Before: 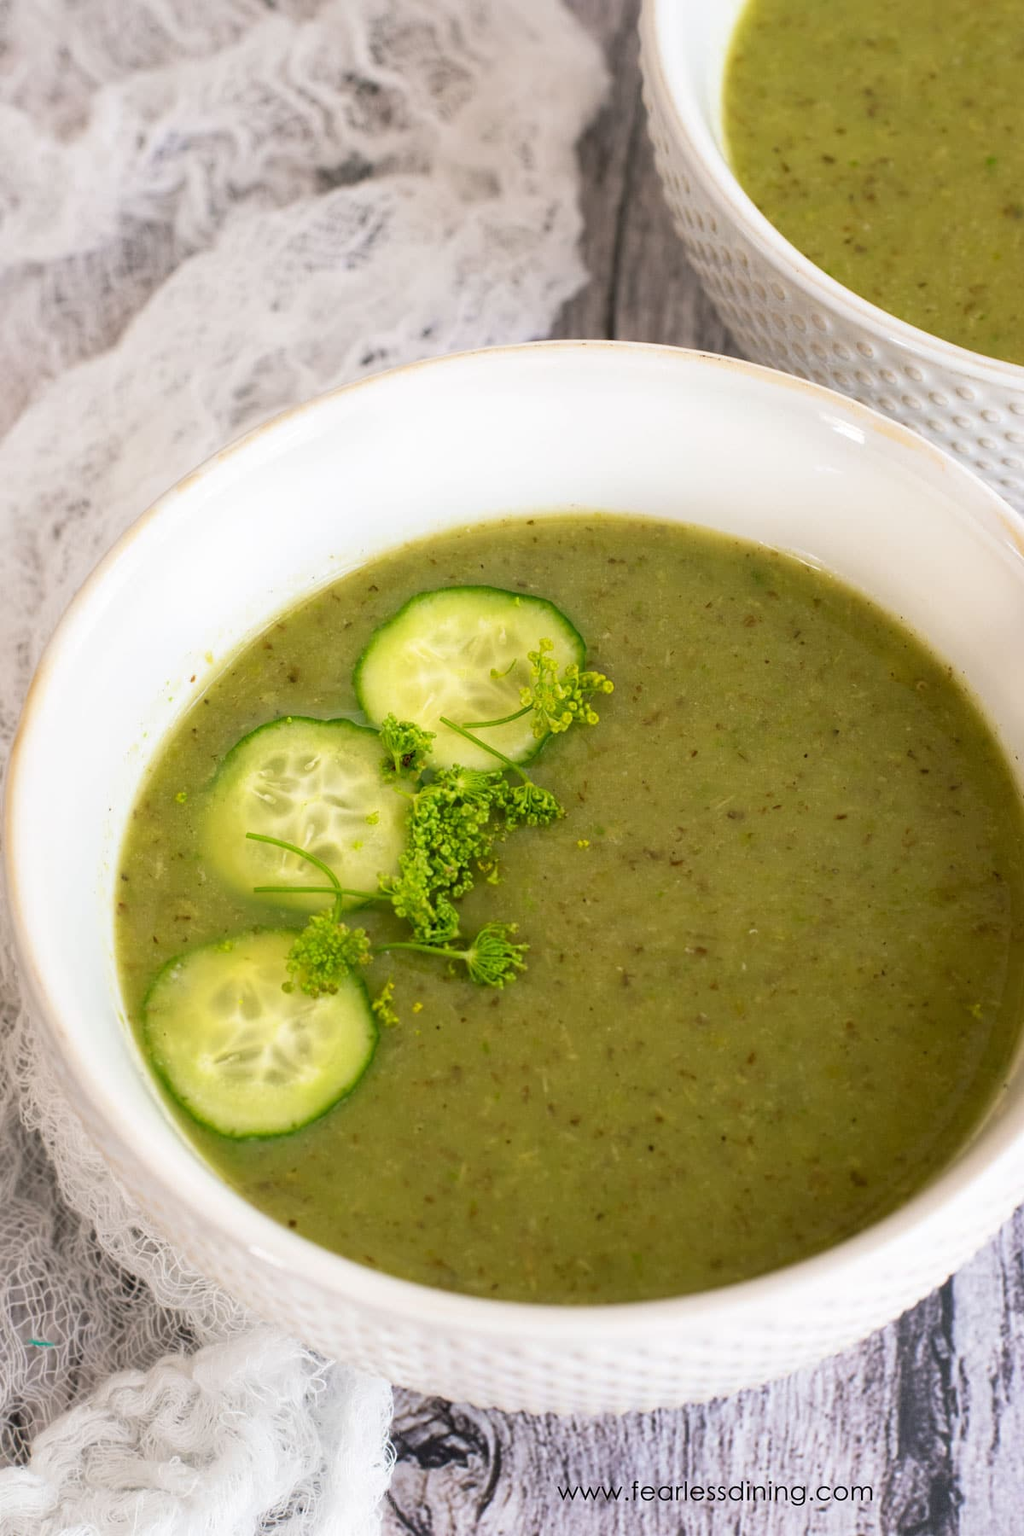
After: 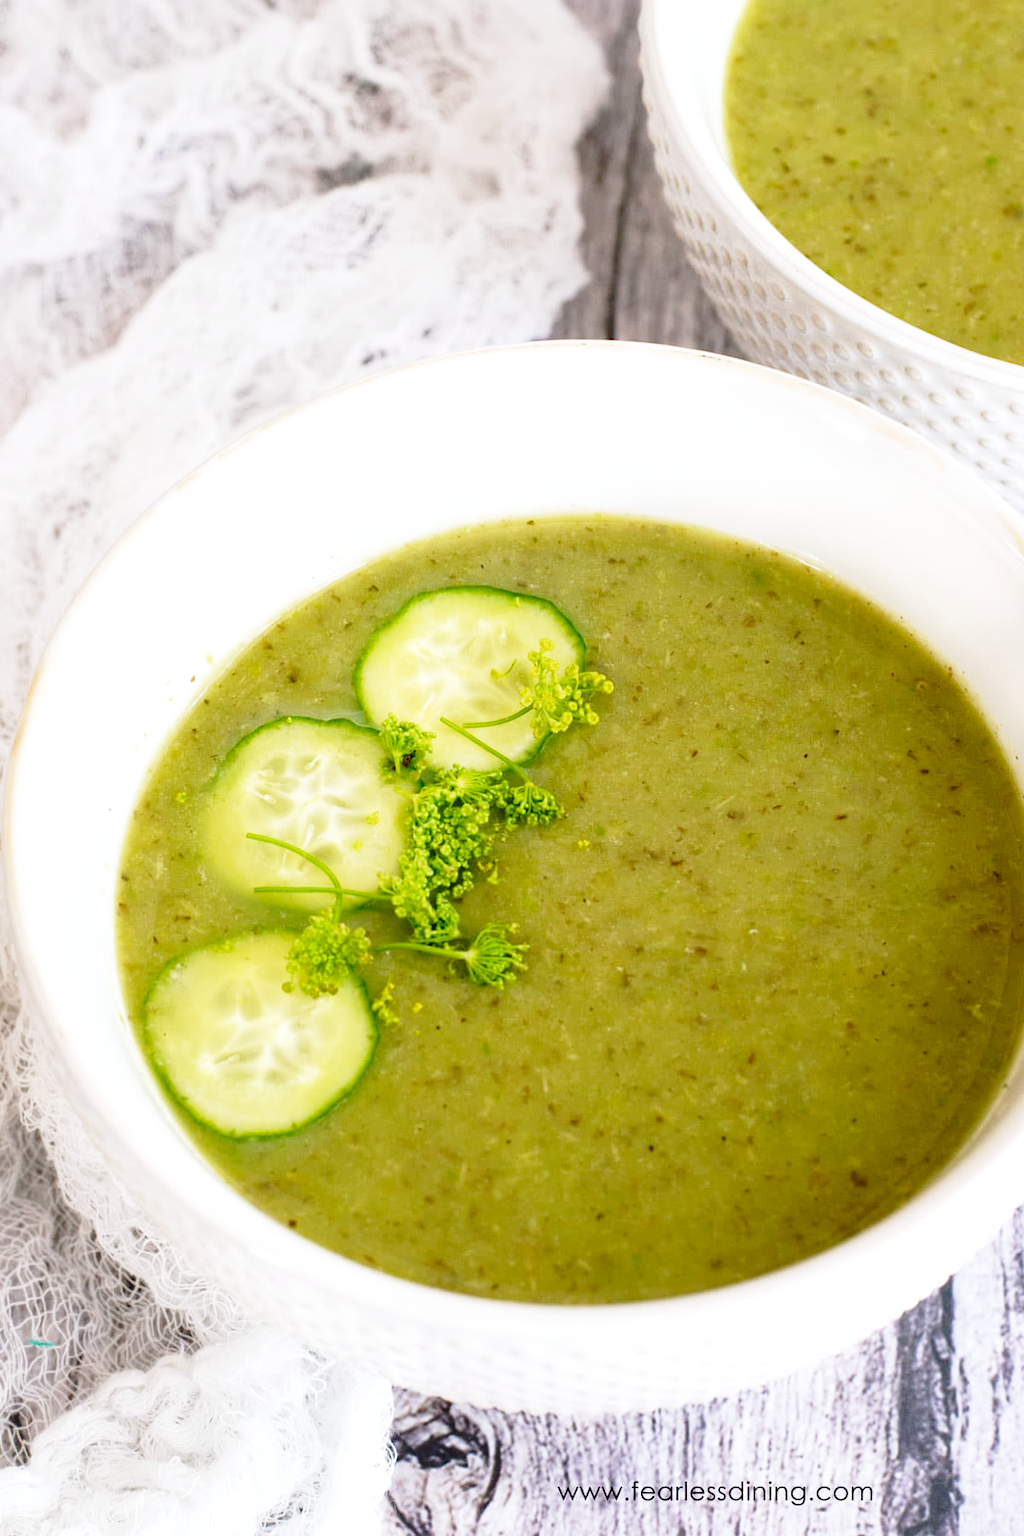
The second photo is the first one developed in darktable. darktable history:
tone curve: curves: ch0 [(0, 0) (0.915, 0.89) (1, 1)]
base curve: curves: ch0 [(0, 0) (0.028, 0.03) (0.121, 0.232) (0.46, 0.748) (0.859, 0.968) (1, 1)], preserve colors none
exposure: exposure 0.2 EV, compensate highlight preservation false
white balance: red 0.983, blue 1.036
